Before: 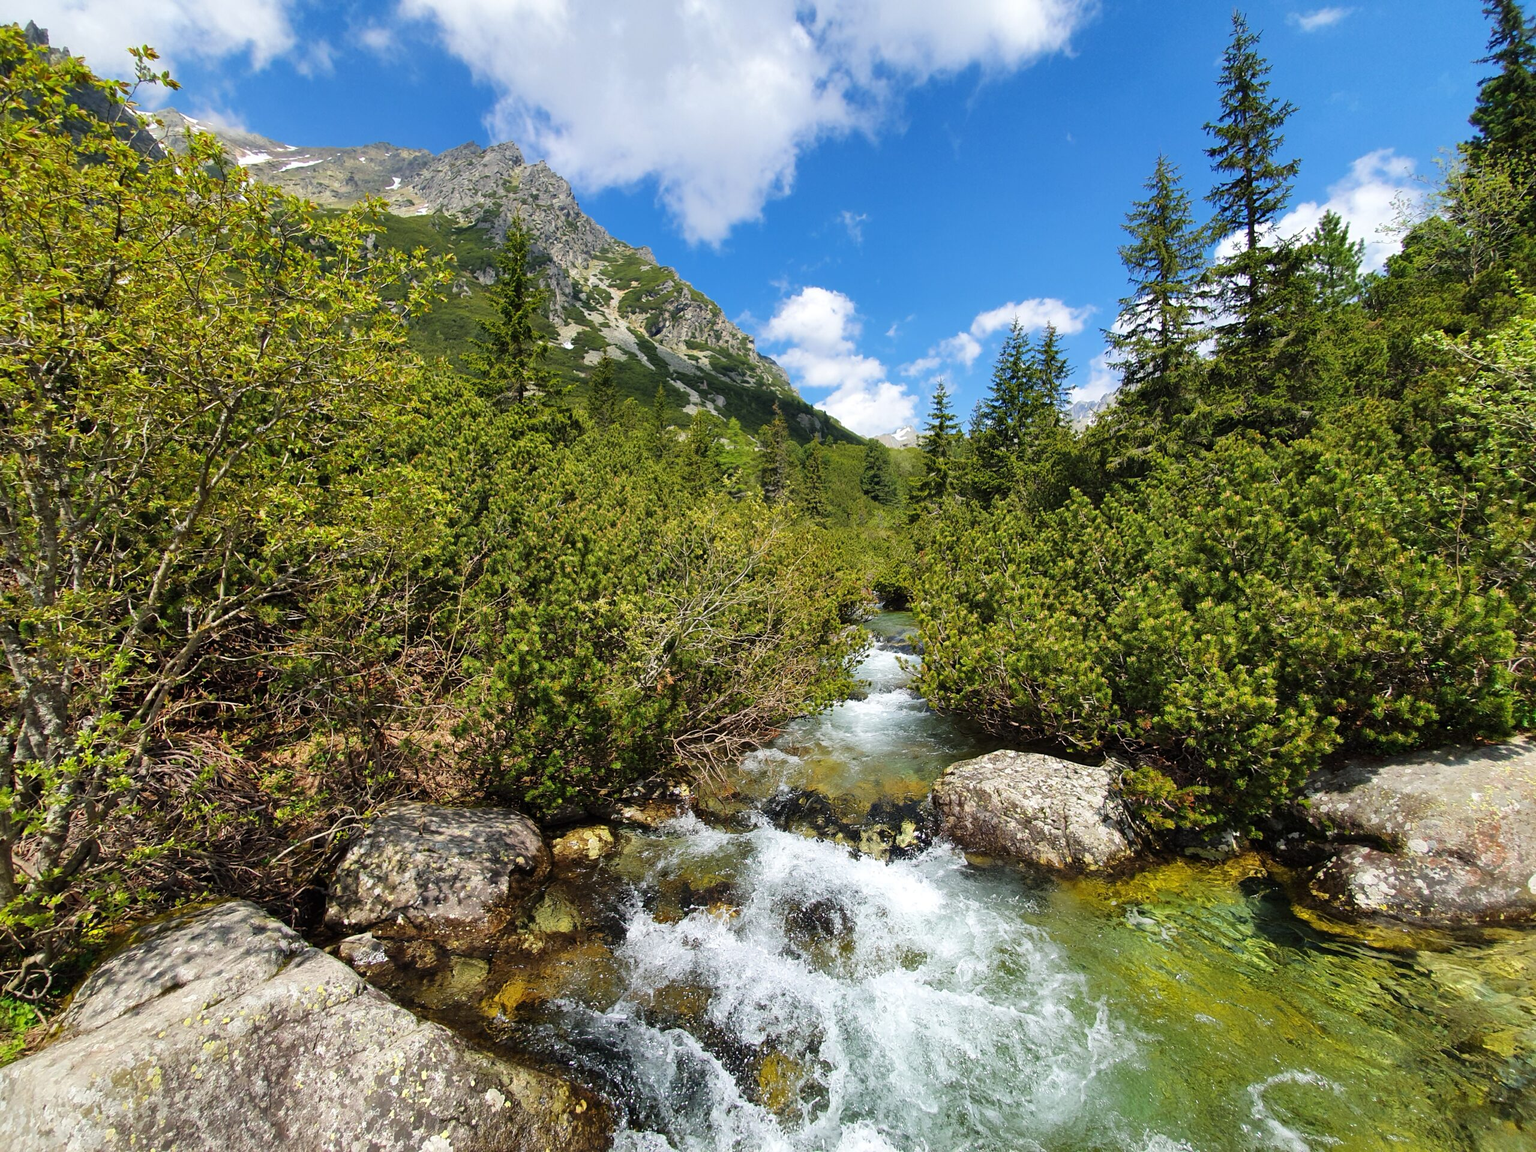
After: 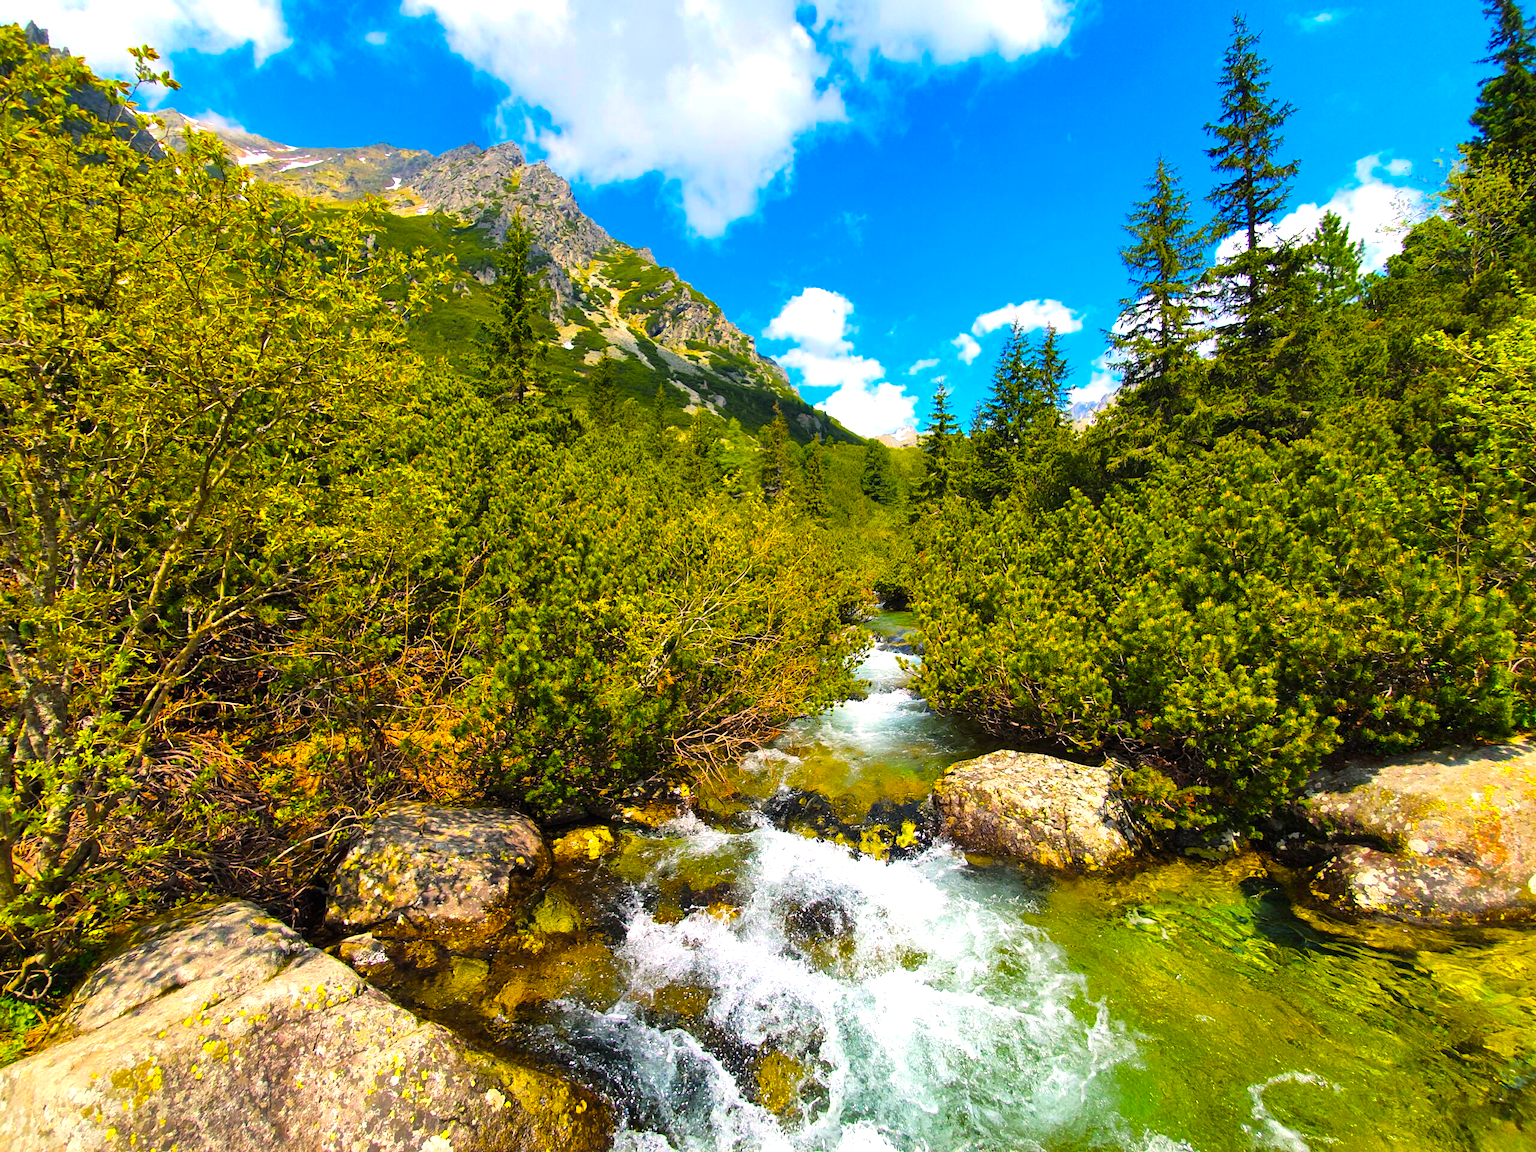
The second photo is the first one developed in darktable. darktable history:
color balance rgb: highlights gain › chroma 3.038%, highlights gain › hue 54.57°, linear chroma grading › highlights 98.98%, linear chroma grading › global chroma 23.582%, perceptual saturation grading › global saturation 19.773%, perceptual brilliance grading › global brilliance 12.126%
